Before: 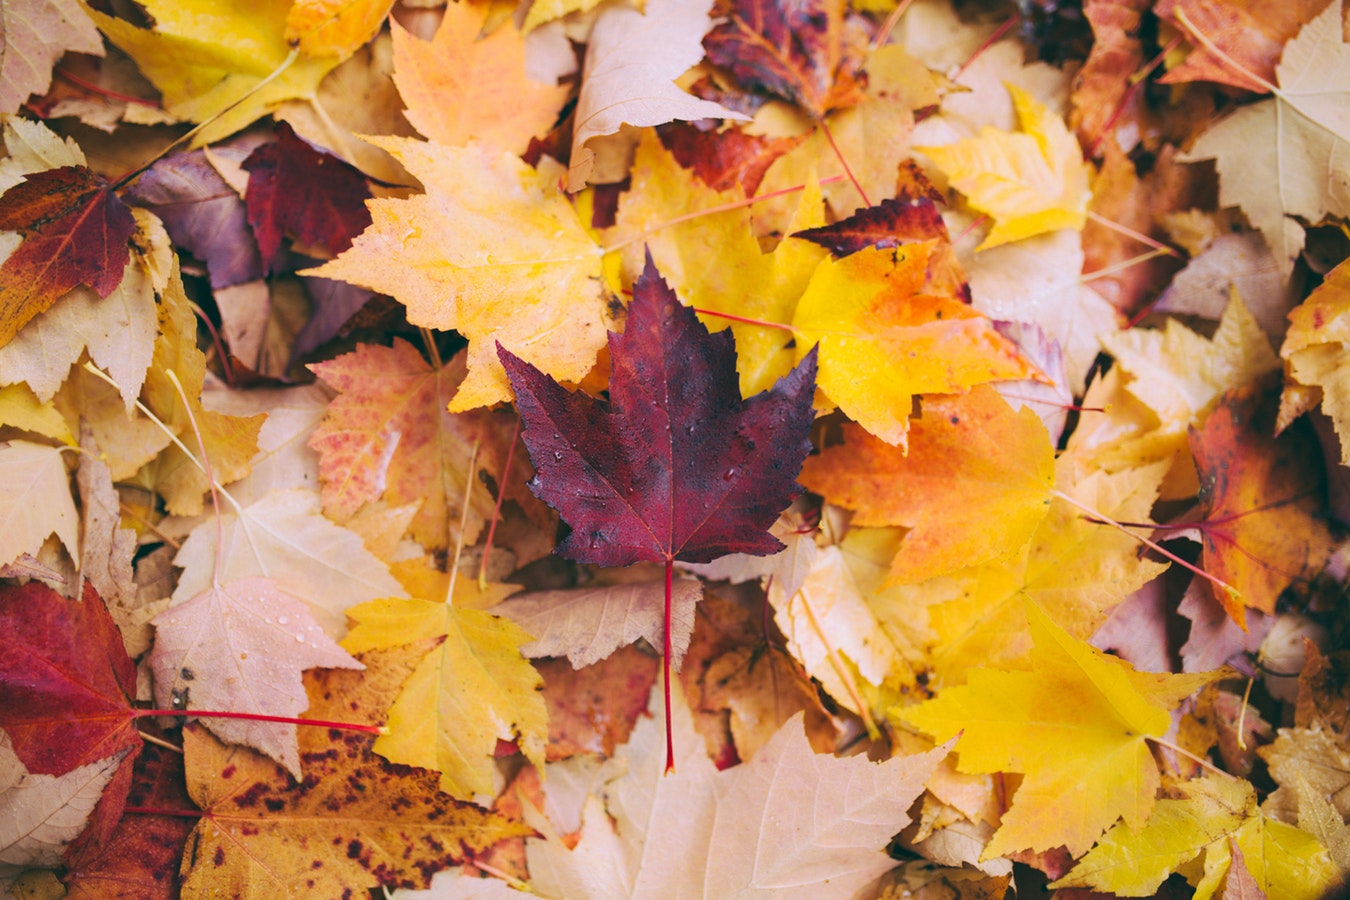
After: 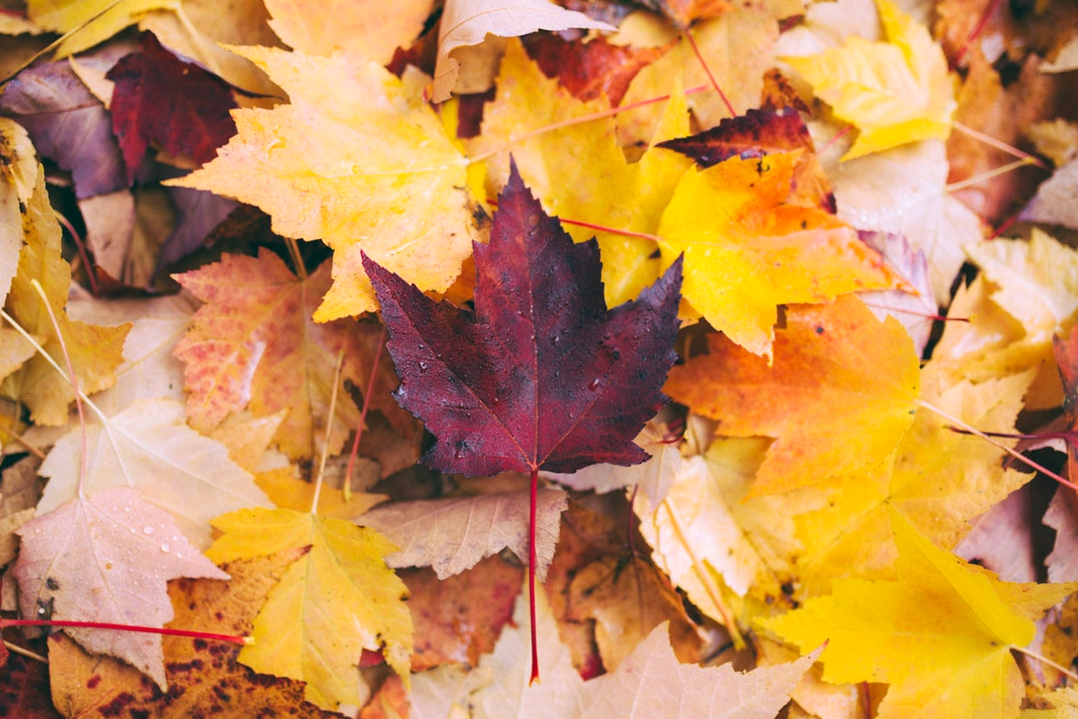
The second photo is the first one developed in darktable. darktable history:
crop and rotate: left 10.071%, top 10.071%, right 10.02%, bottom 10.02%
levels: levels [0.016, 0.484, 0.953]
